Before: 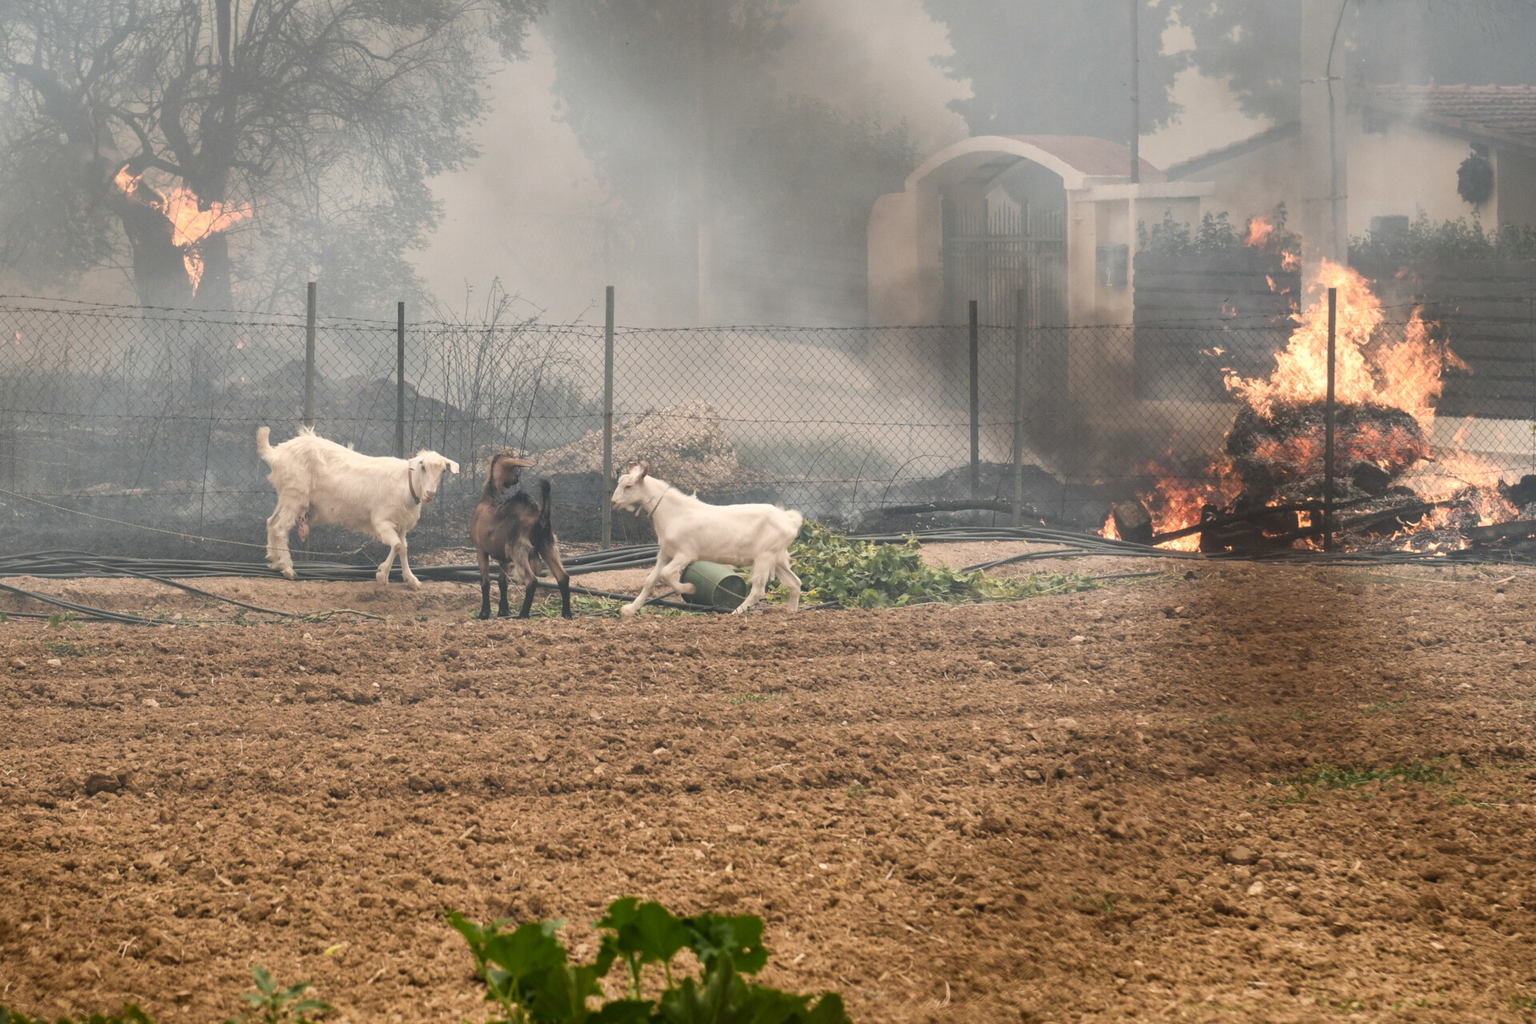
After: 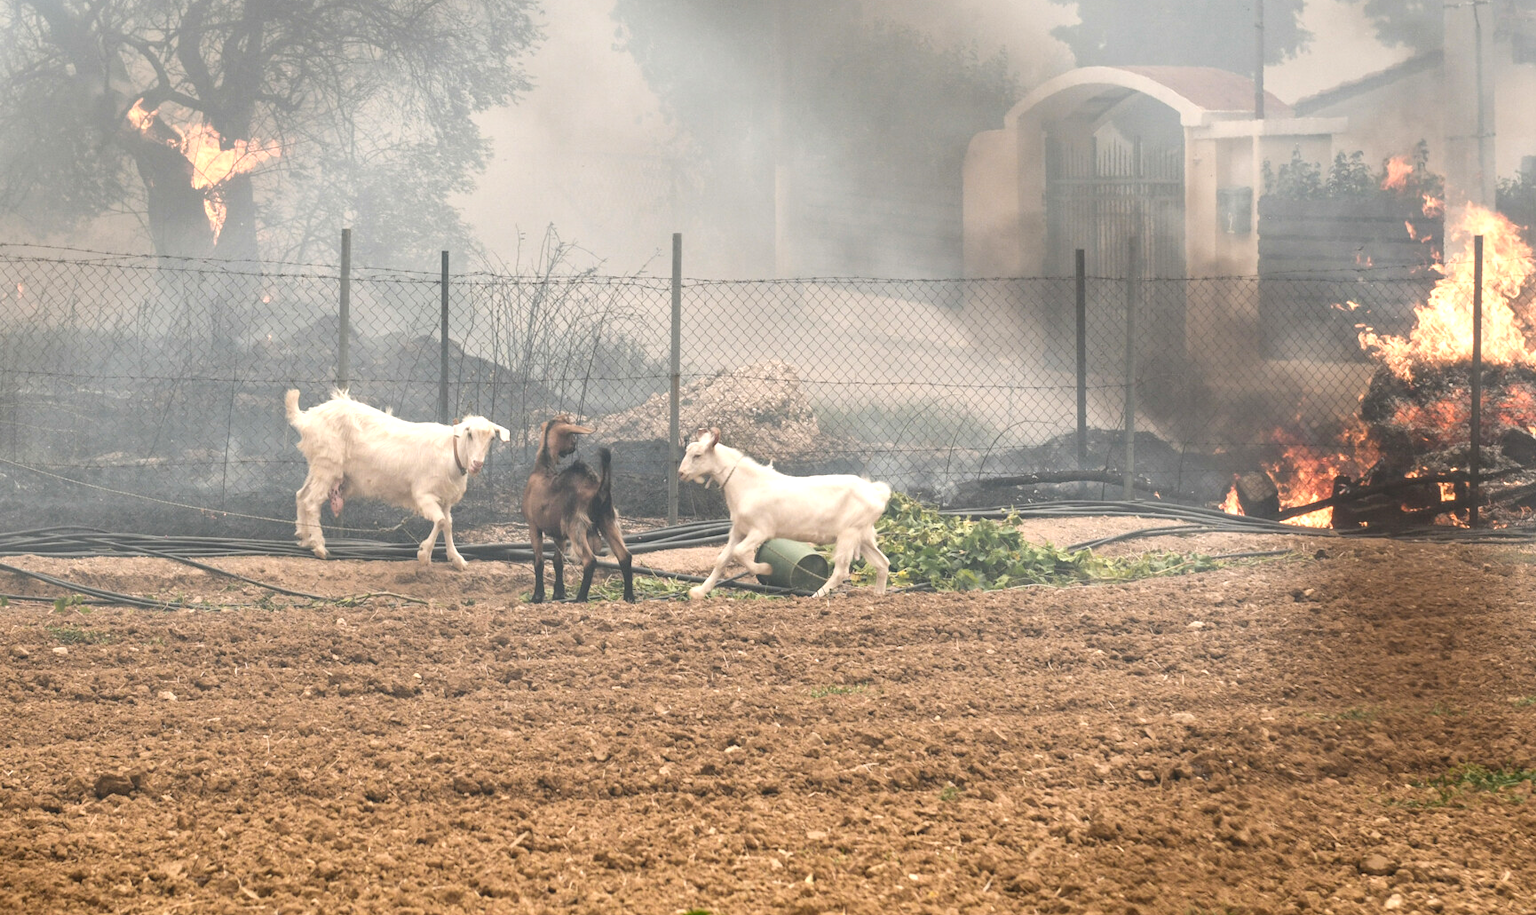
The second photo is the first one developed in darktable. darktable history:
exposure: black level correction 0, exposure 0.498 EV, compensate highlight preservation false
crop: top 7.499%, right 9.892%, bottom 11.934%
